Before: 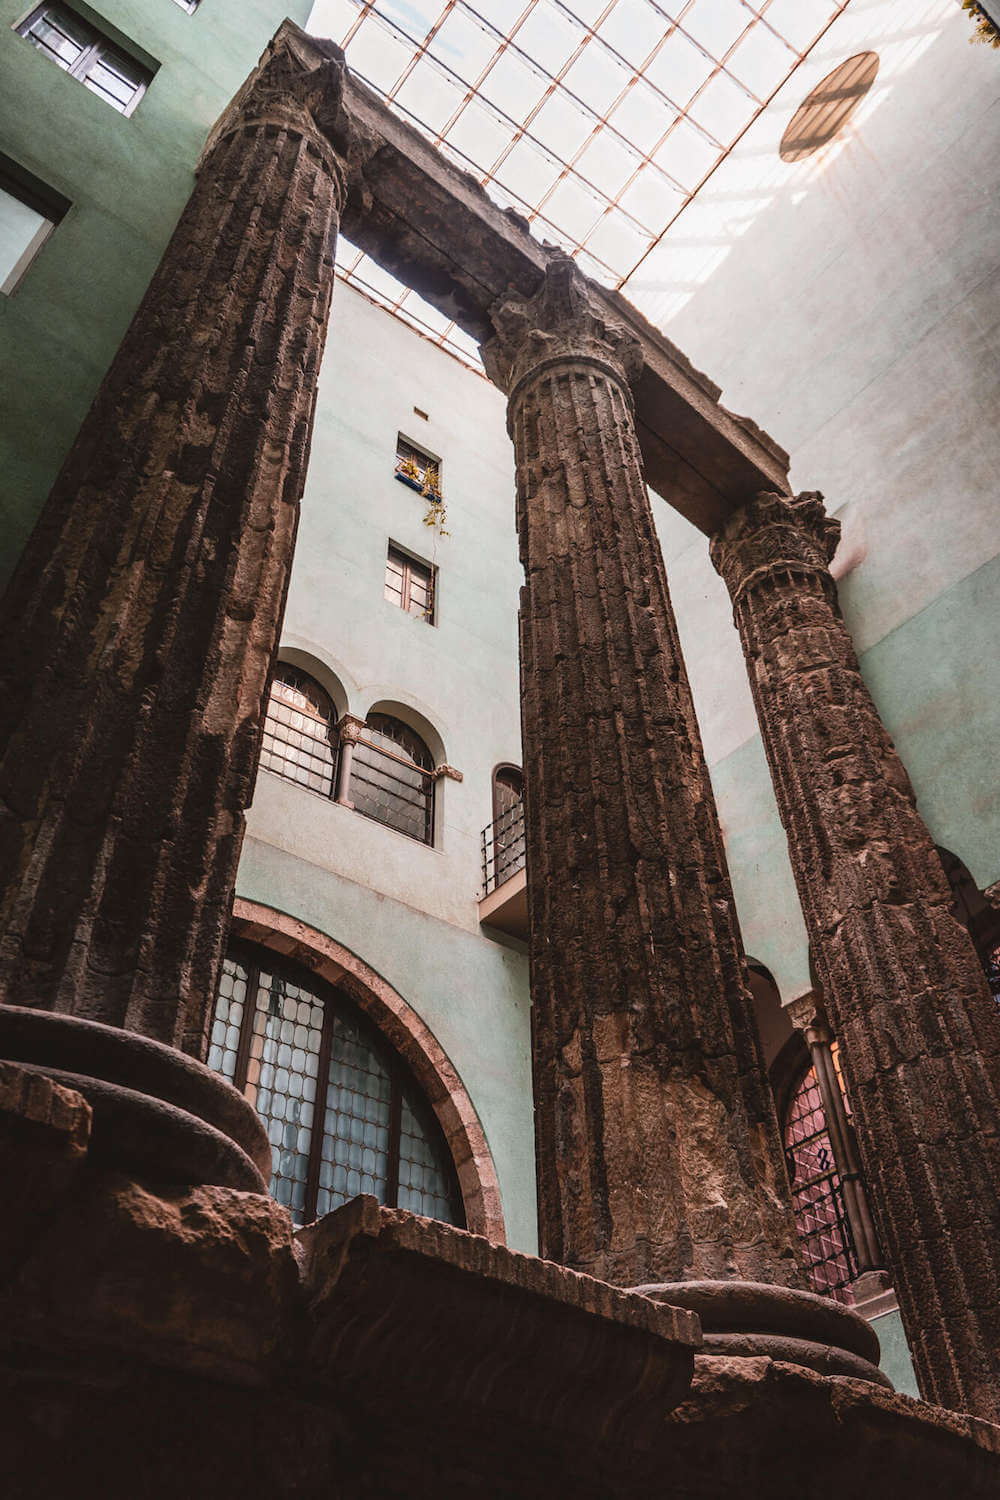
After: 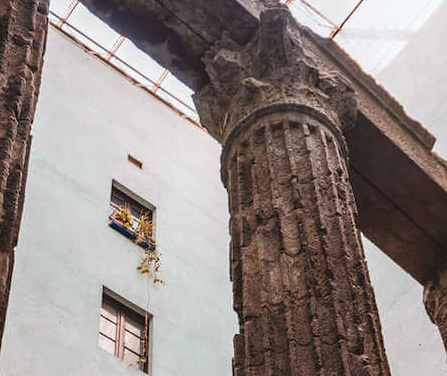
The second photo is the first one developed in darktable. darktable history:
white balance: red 0.982, blue 1.018
crop: left 28.64%, top 16.832%, right 26.637%, bottom 58.055%
